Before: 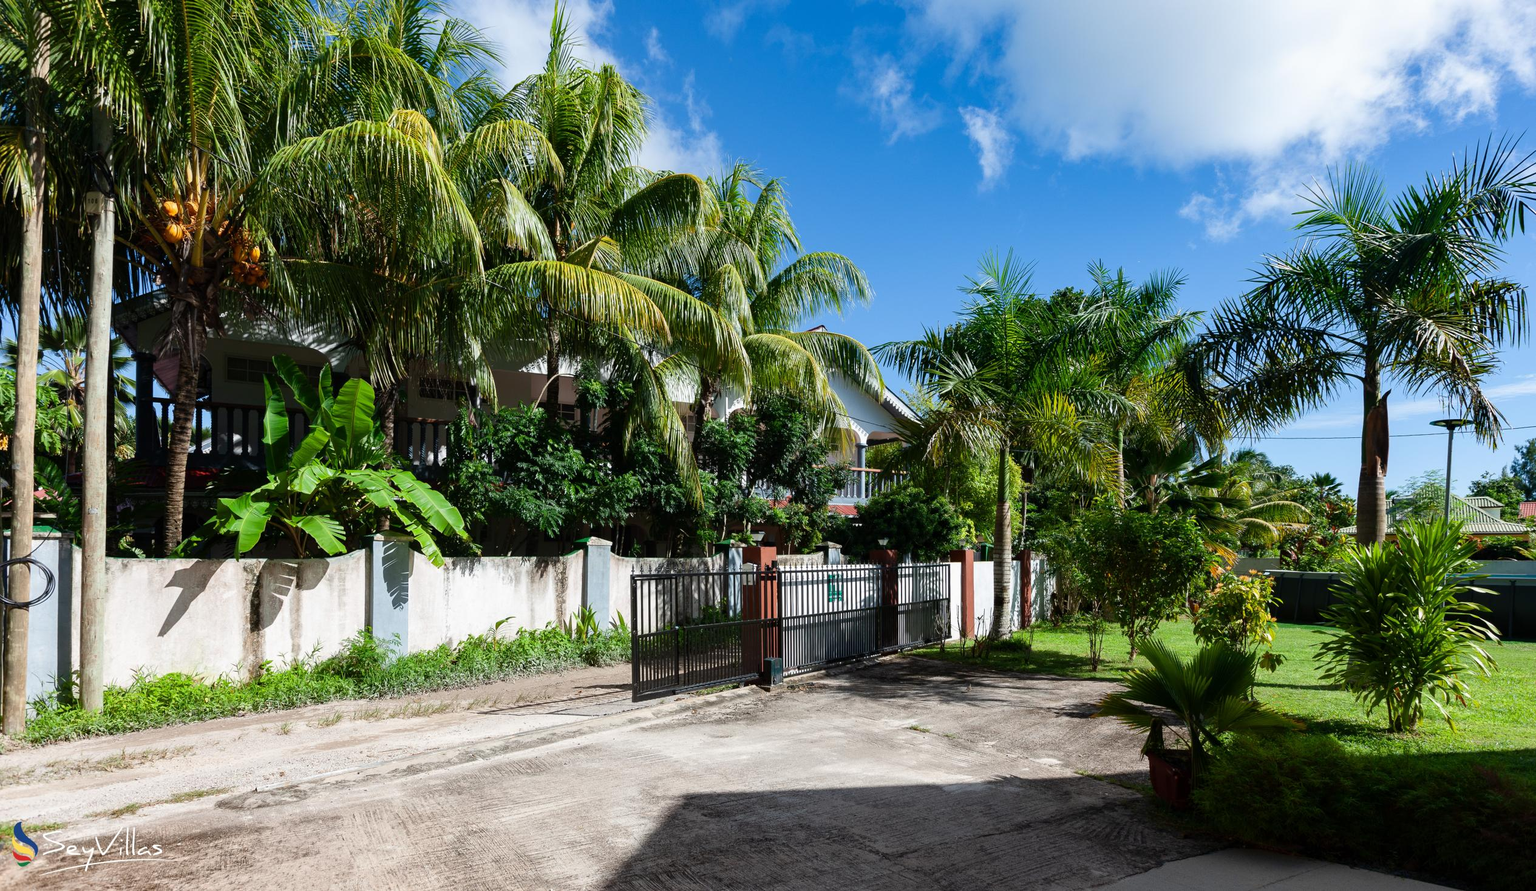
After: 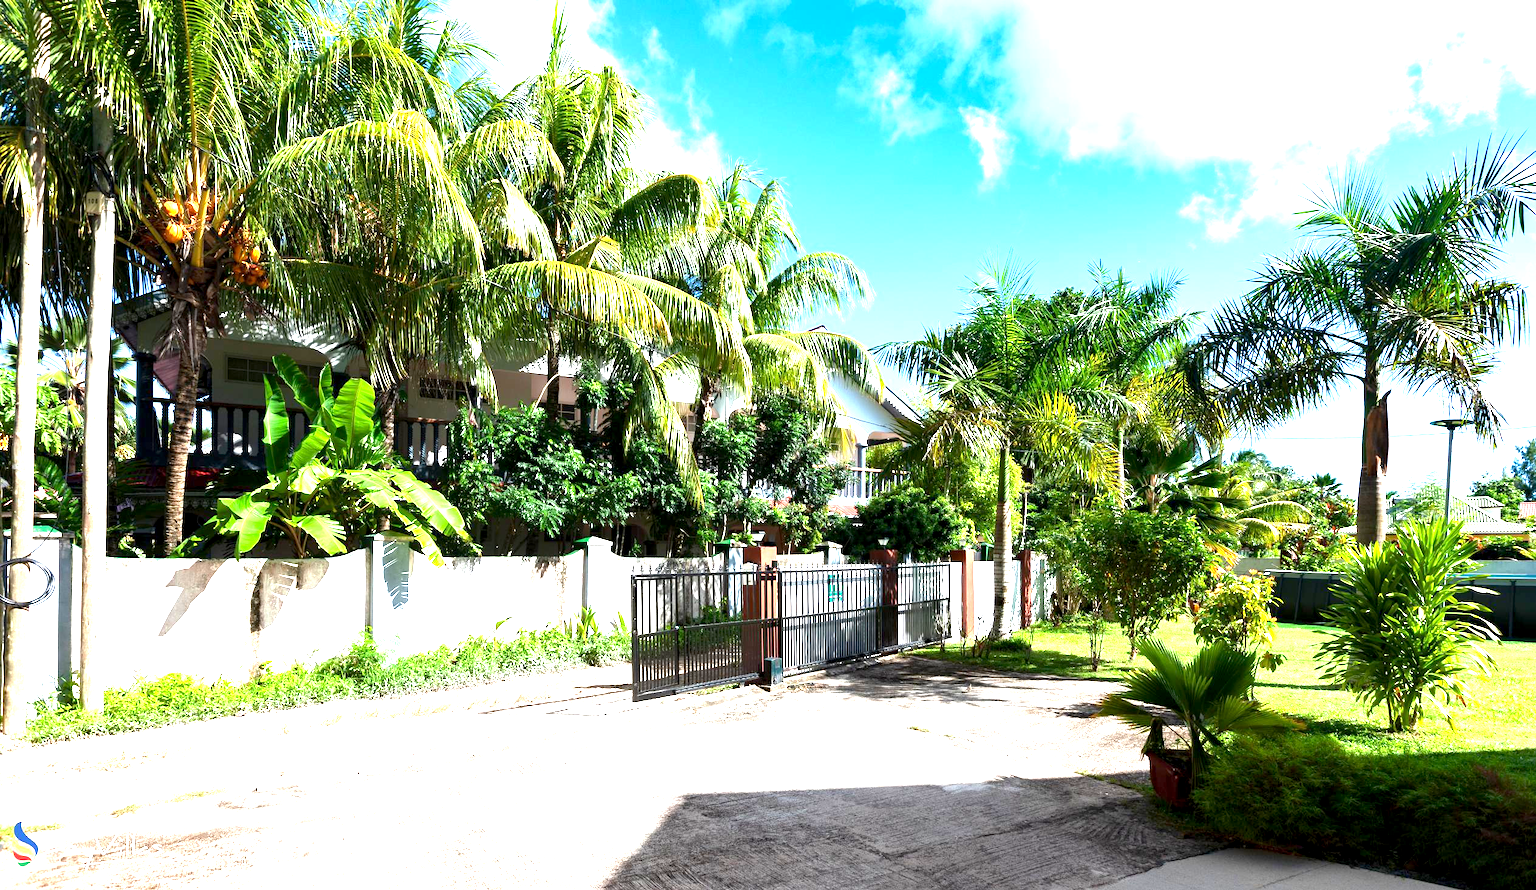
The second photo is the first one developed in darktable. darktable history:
exposure: black level correction 0.001, exposure 2.001 EV, compensate highlight preservation false
